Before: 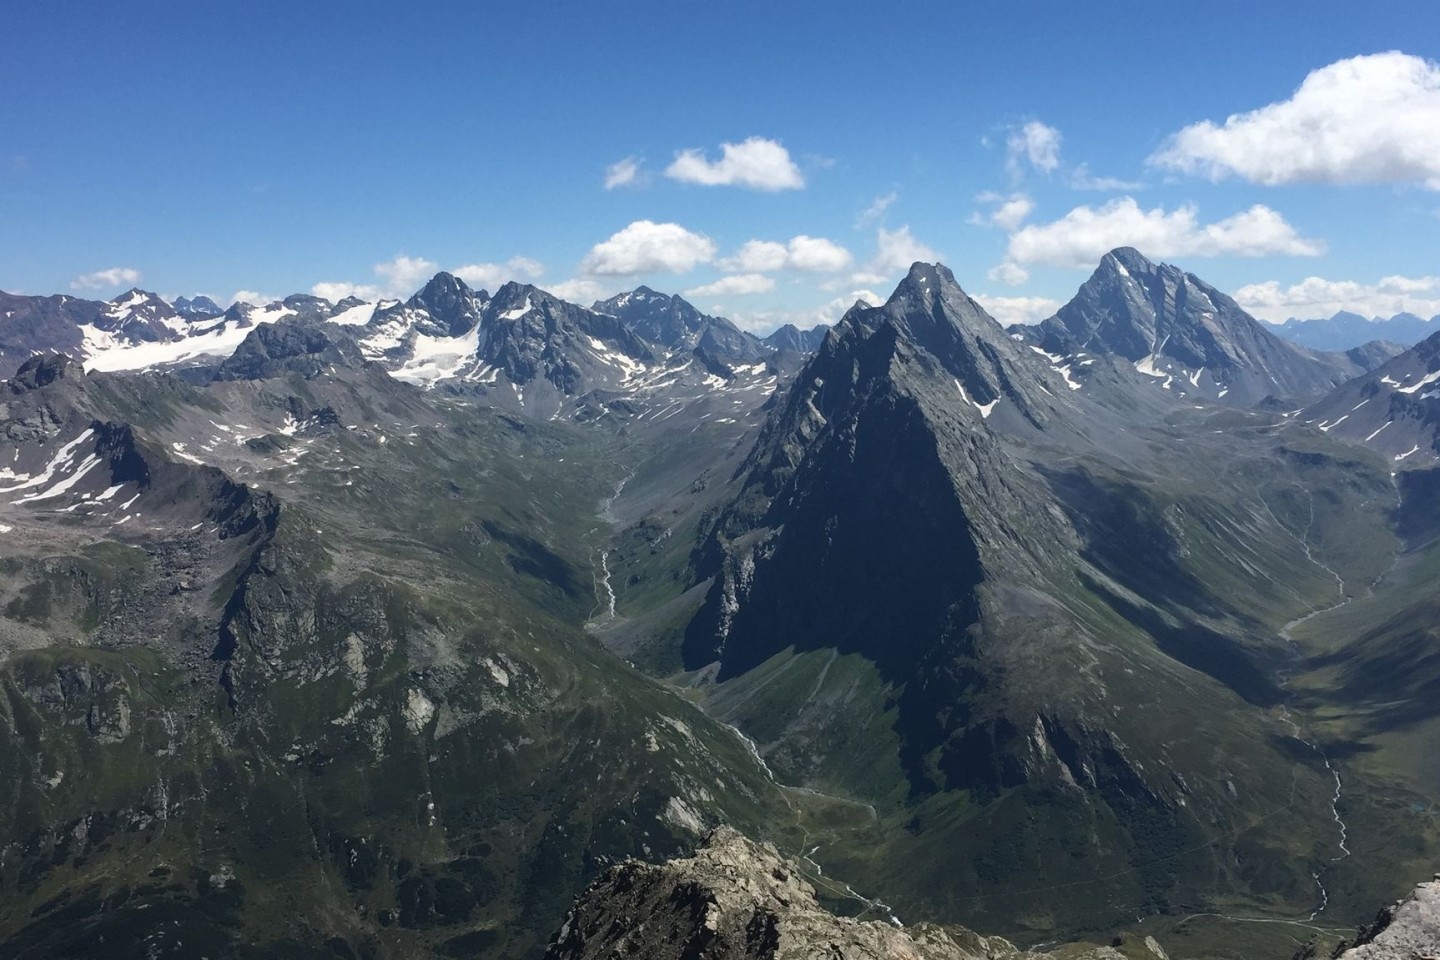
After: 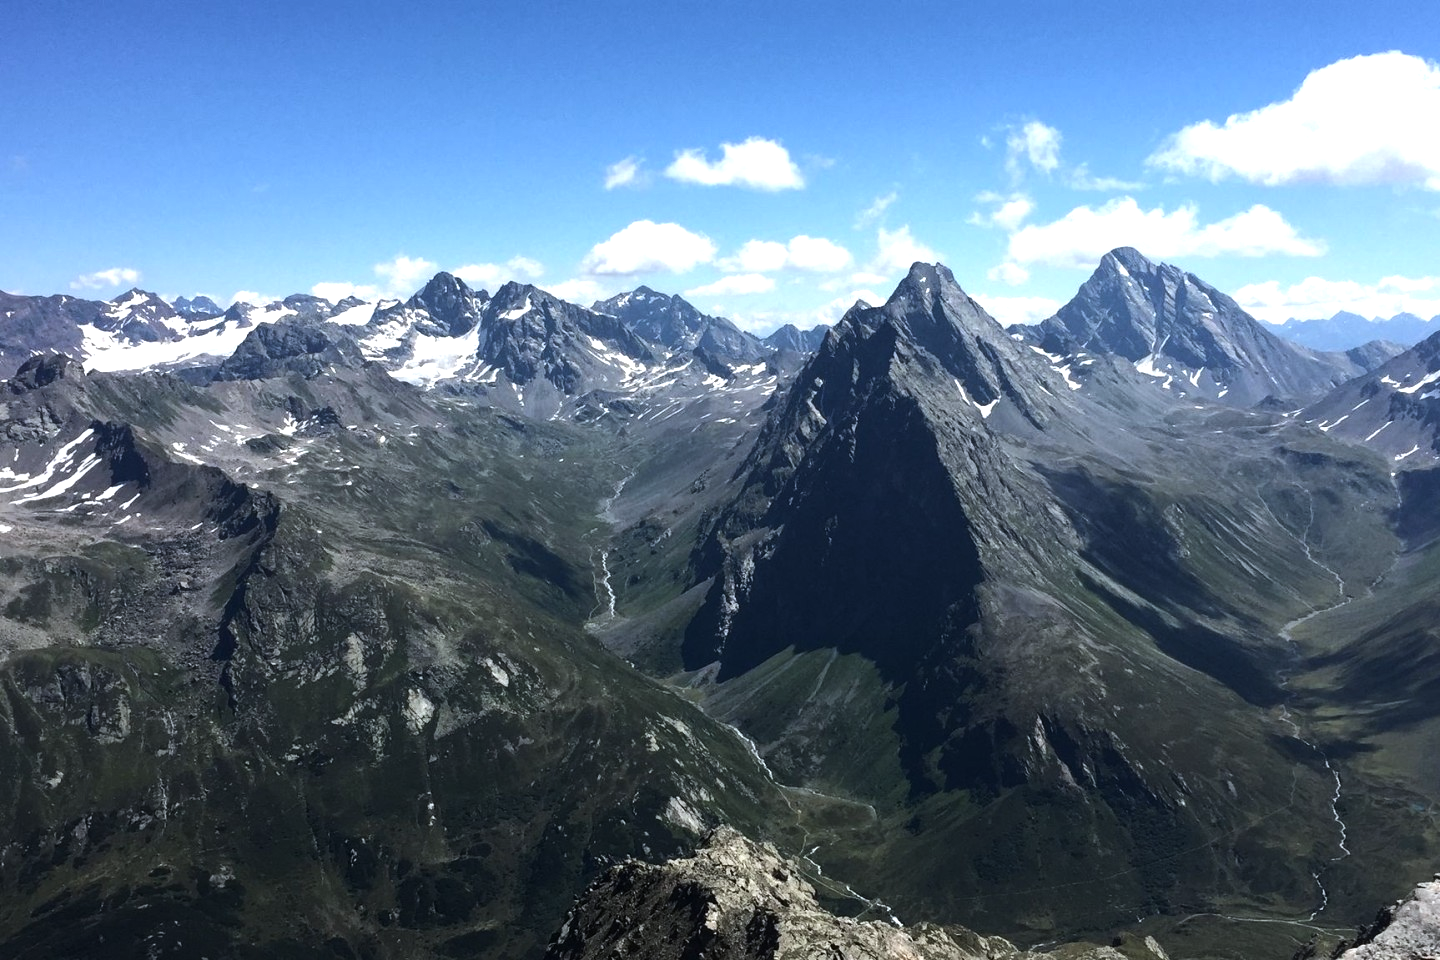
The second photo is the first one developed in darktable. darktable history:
tone equalizer: -8 EV -0.75 EV, -7 EV -0.7 EV, -6 EV -0.6 EV, -5 EV -0.4 EV, -3 EV 0.4 EV, -2 EV 0.6 EV, -1 EV 0.7 EV, +0 EV 0.75 EV, edges refinement/feathering 500, mask exposure compensation -1.57 EV, preserve details no
local contrast: mode bilateral grid, contrast 10, coarseness 25, detail 115%, midtone range 0.2
white balance: red 0.976, blue 1.04
